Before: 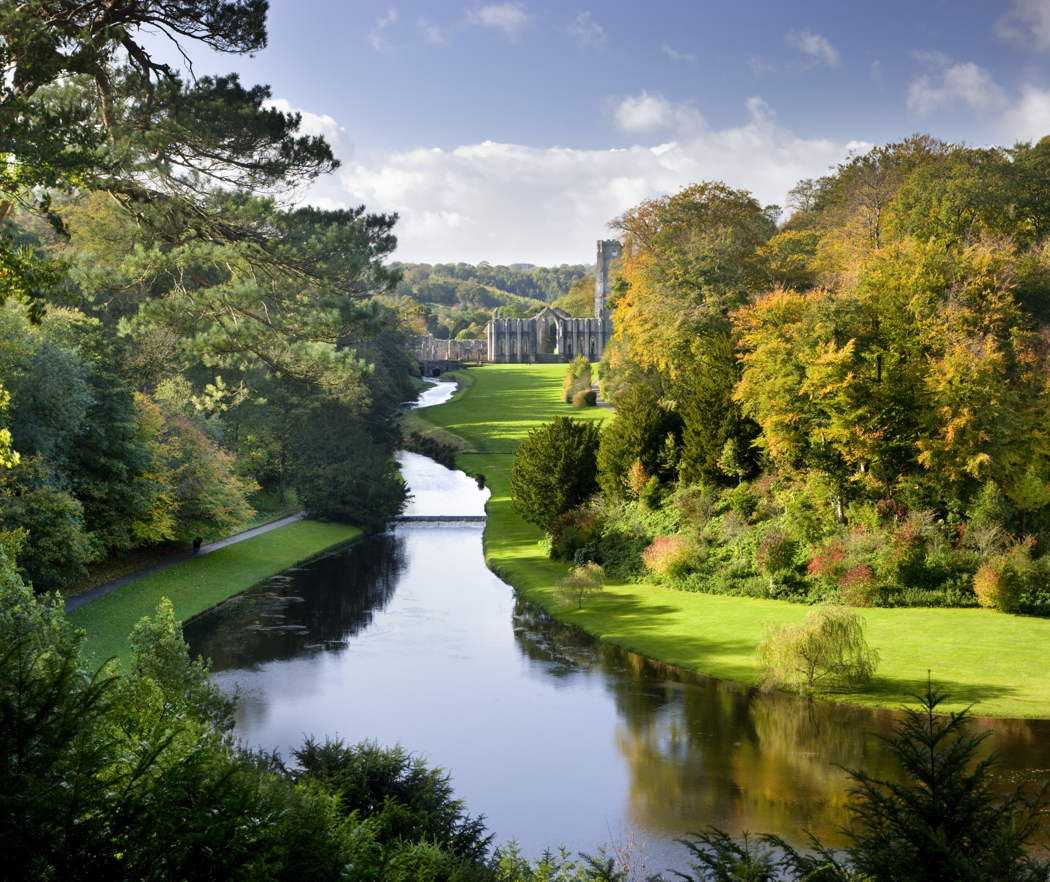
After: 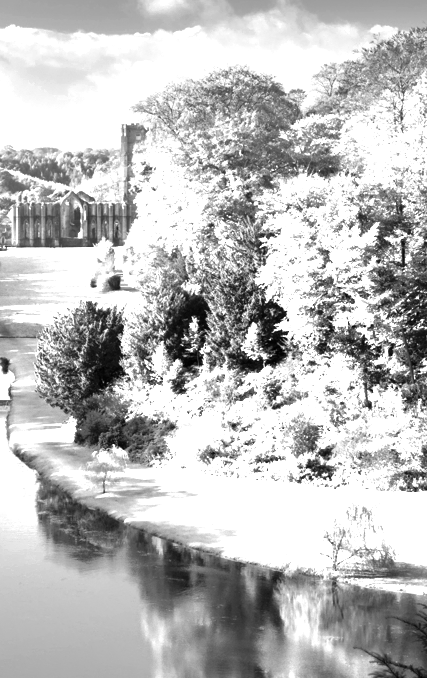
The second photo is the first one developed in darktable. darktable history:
crop: left 45.335%, top 13.241%, right 13.942%, bottom 9.856%
color zones: curves: ch0 [(0, 0.554) (0.146, 0.662) (0.293, 0.86) (0.503, 0.774) (0.637, 0.106) (0.74, 0.072) (0.866, 0.488) (0.998, 0.569)]; ch1 [(0, 0) (0.143, 0) (0.286, 0) (0.429, 0) (0.571, 0) (0.714, 0) (0.857, 0)]
shadows and highlights: shadows 40.33, highlights -59.81
color correction: highlights a* 10.04, highlights b* 39, shadows a* 14.16, shadows b* 3.2
